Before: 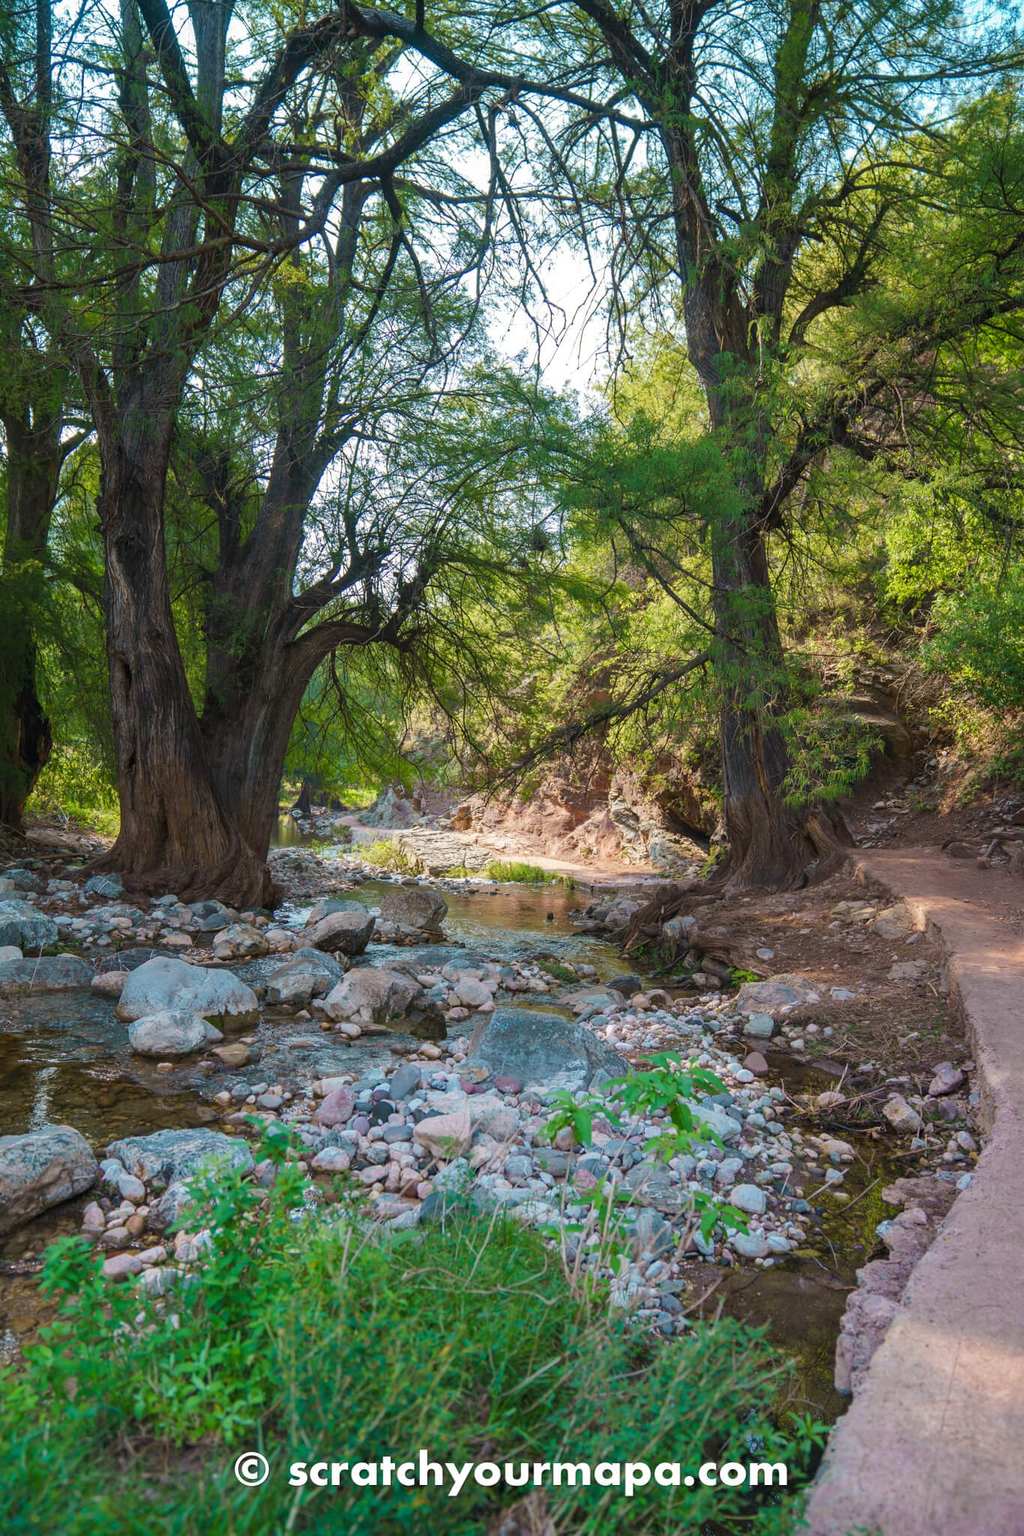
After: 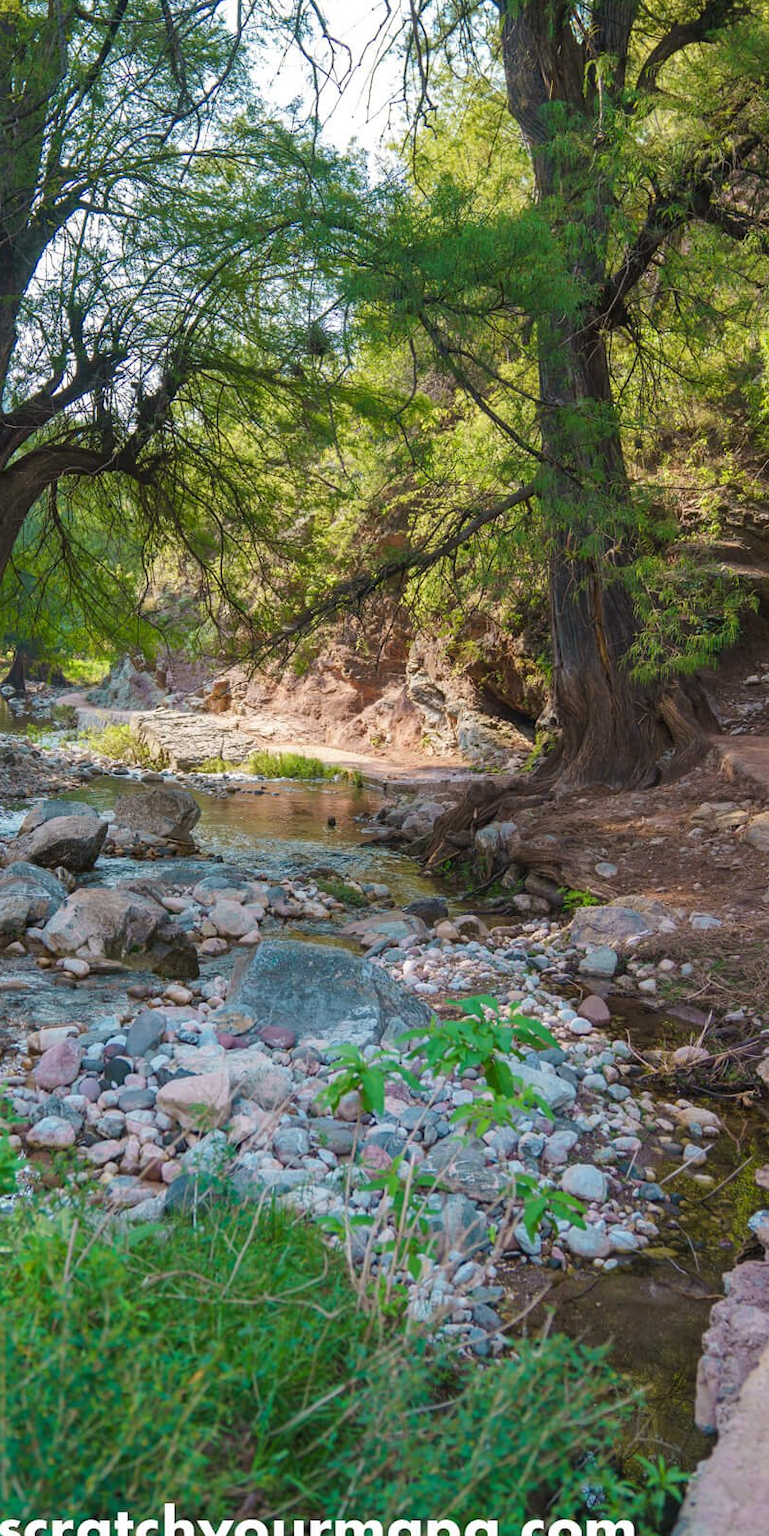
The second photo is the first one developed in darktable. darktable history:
crop and rotate: left 28.426%, top 17.774%, right 12.735%, bottom 3.931%
